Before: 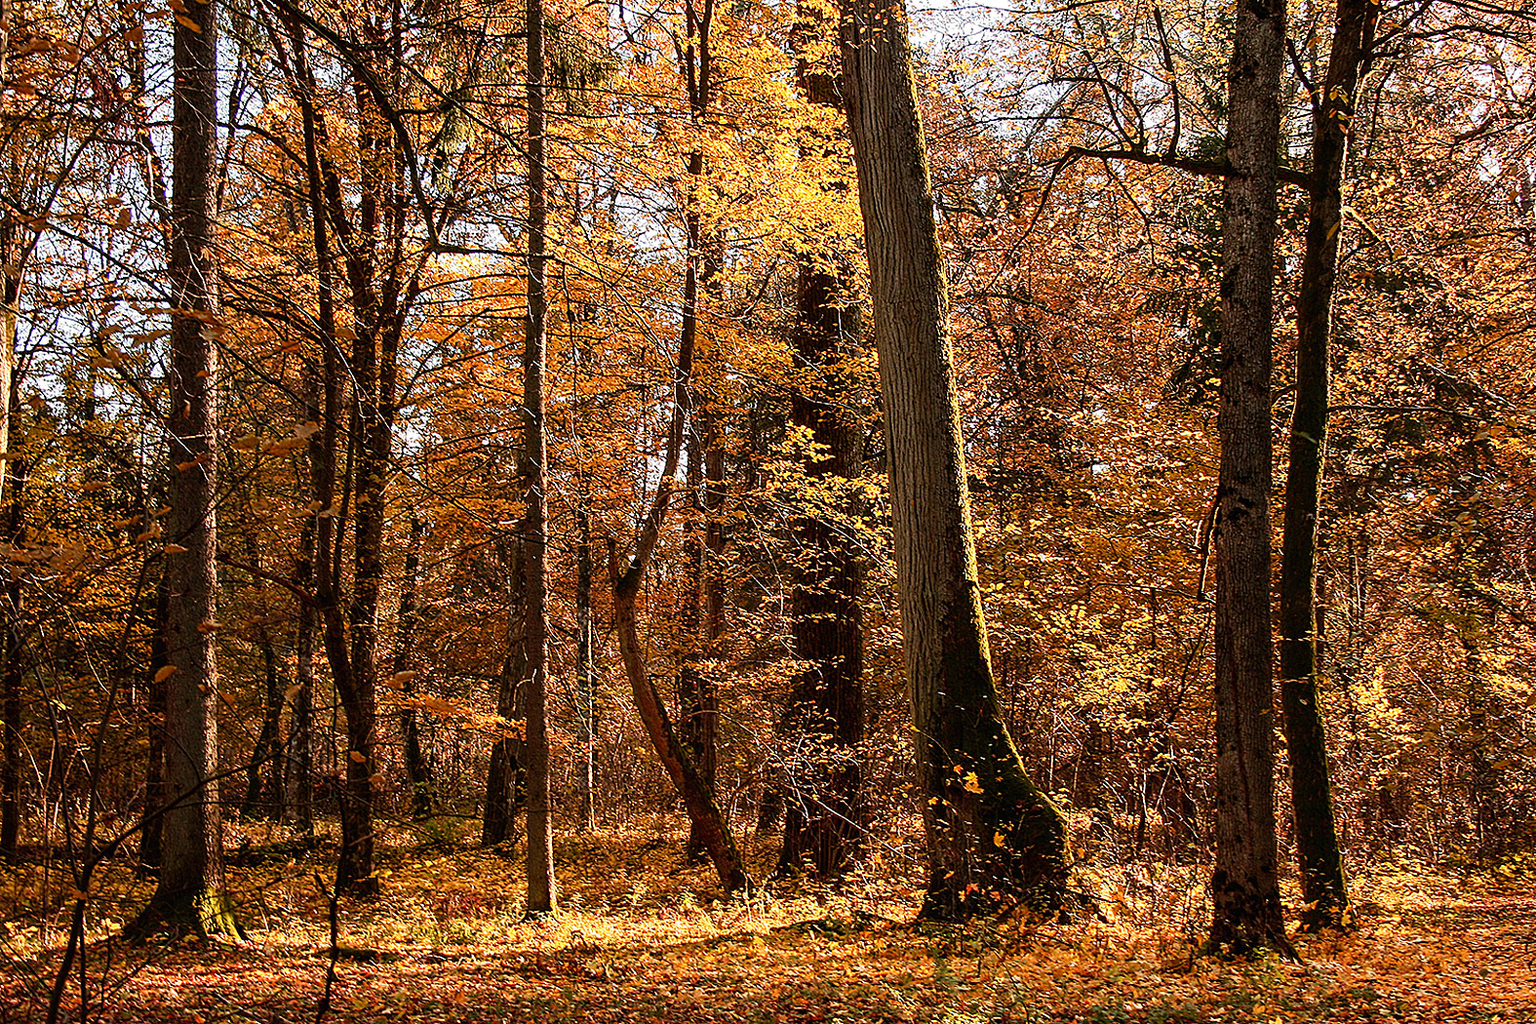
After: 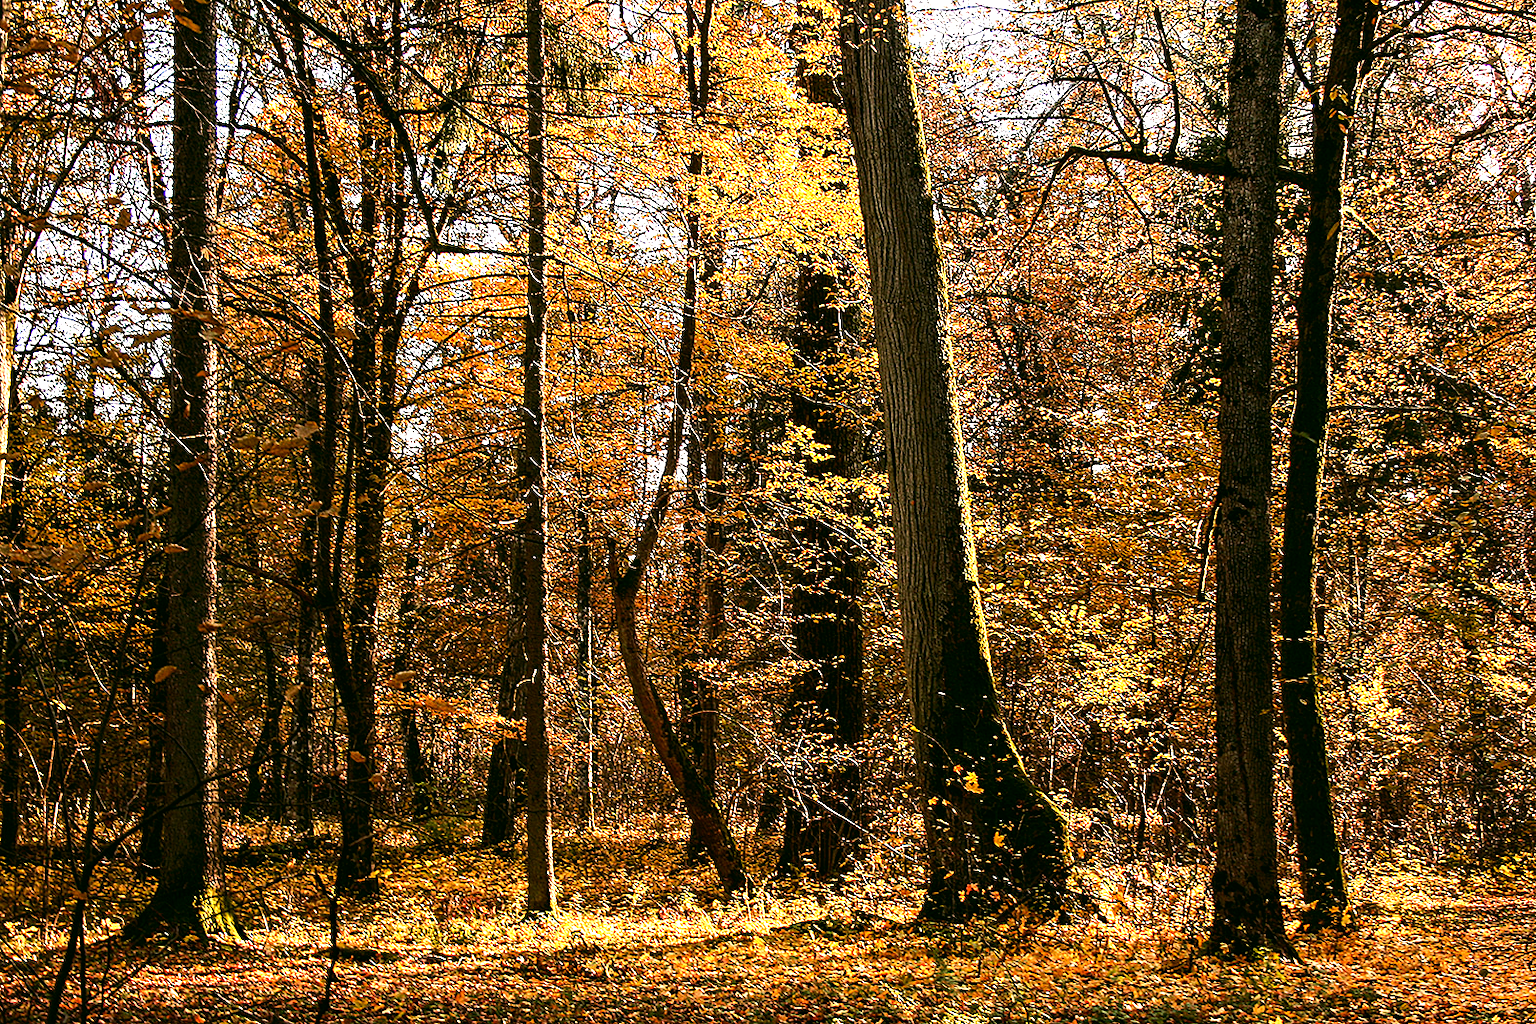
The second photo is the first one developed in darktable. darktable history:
tone equalizer: -8 EV -0.731 EV, -7 EV -0.734 EV, -6 EV -0.607 EV, -5 EV -0.424 EV, -3 EV 0.372 EV, -2 EV 0.6 EV, -1 EV 0.692 EV, +0 EV 0.77 EV, edges refinement/feathering 500, mask exposure compensation -1.57 EV, preserve details no
color correction: highlights a* 3.95, highlights b* 4.92, shadows a* -7.69, shadows b* 4.96
